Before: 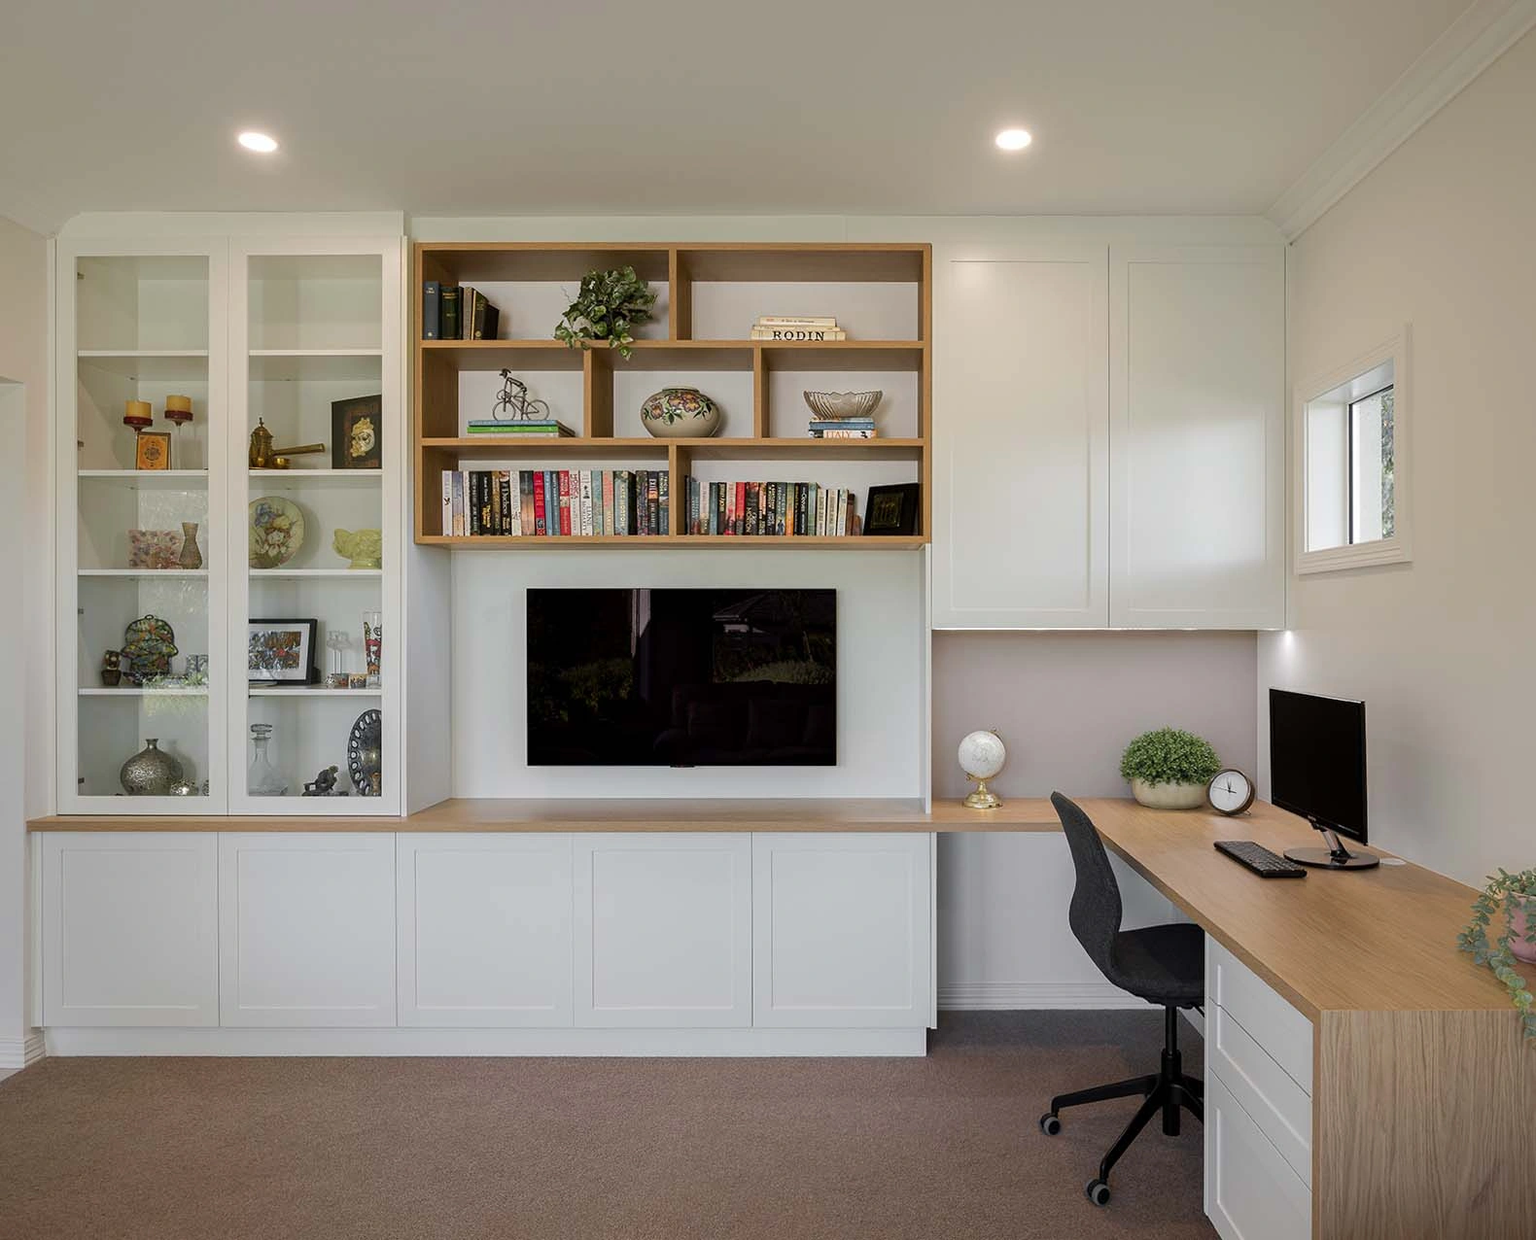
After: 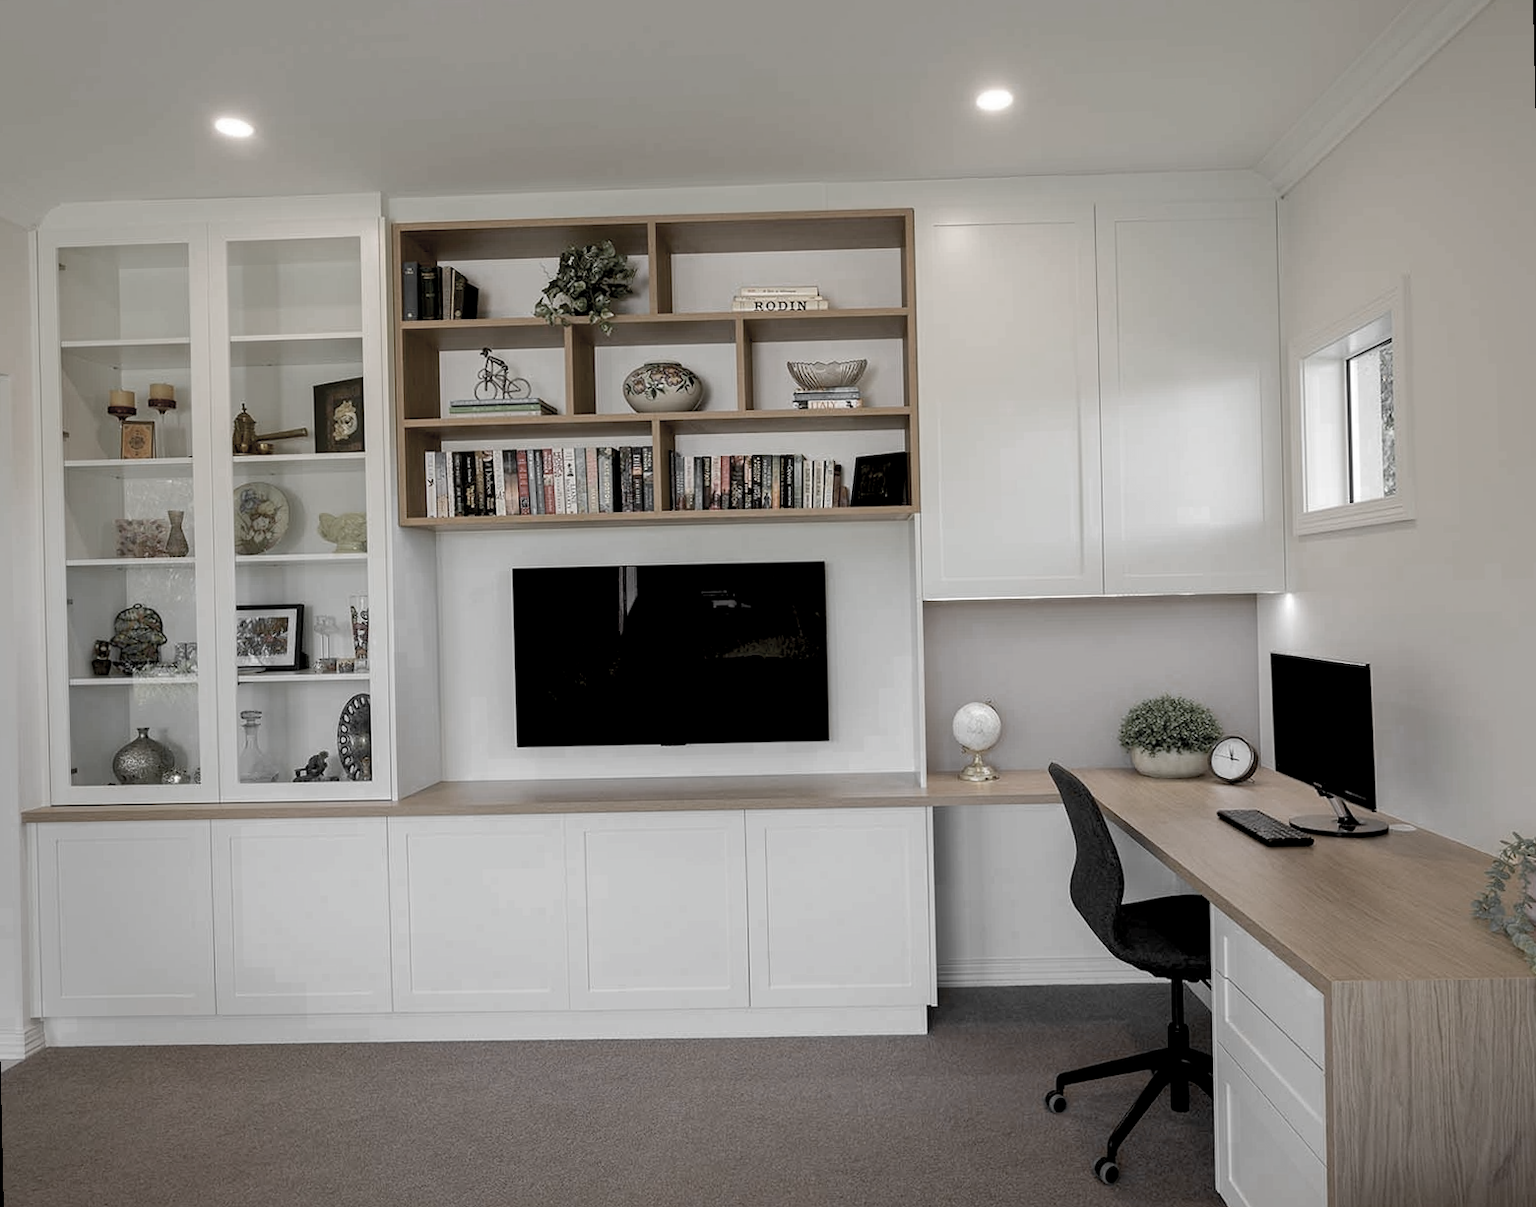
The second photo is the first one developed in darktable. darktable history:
color balance rgb: saturation formula JzAzBz (2021)
exposure: black level correction 0.011, compensate highlight preservation false
rotate and perspective: rotation -1.32°, lens shift (horizontal) -0.031, crop left 0.015, crop right 0.985, crop top 0.047, crop bottom 0.982
color zones: curves: ch0 [(0, 0.613) (0.01, 0.613) (0.245, 0.448) (0.498, 0.529) (0.642, 0.665) (0.879, 0.777) (0.99, 0.613)]; ch1 [(0, 0.035) (0.121, 0.189) (0.259, 0.197) (0.415, 0.061) (0.589, 0.022) (0.732, 0.022) (0.857, 0.026) (0.991, 0.053)]
